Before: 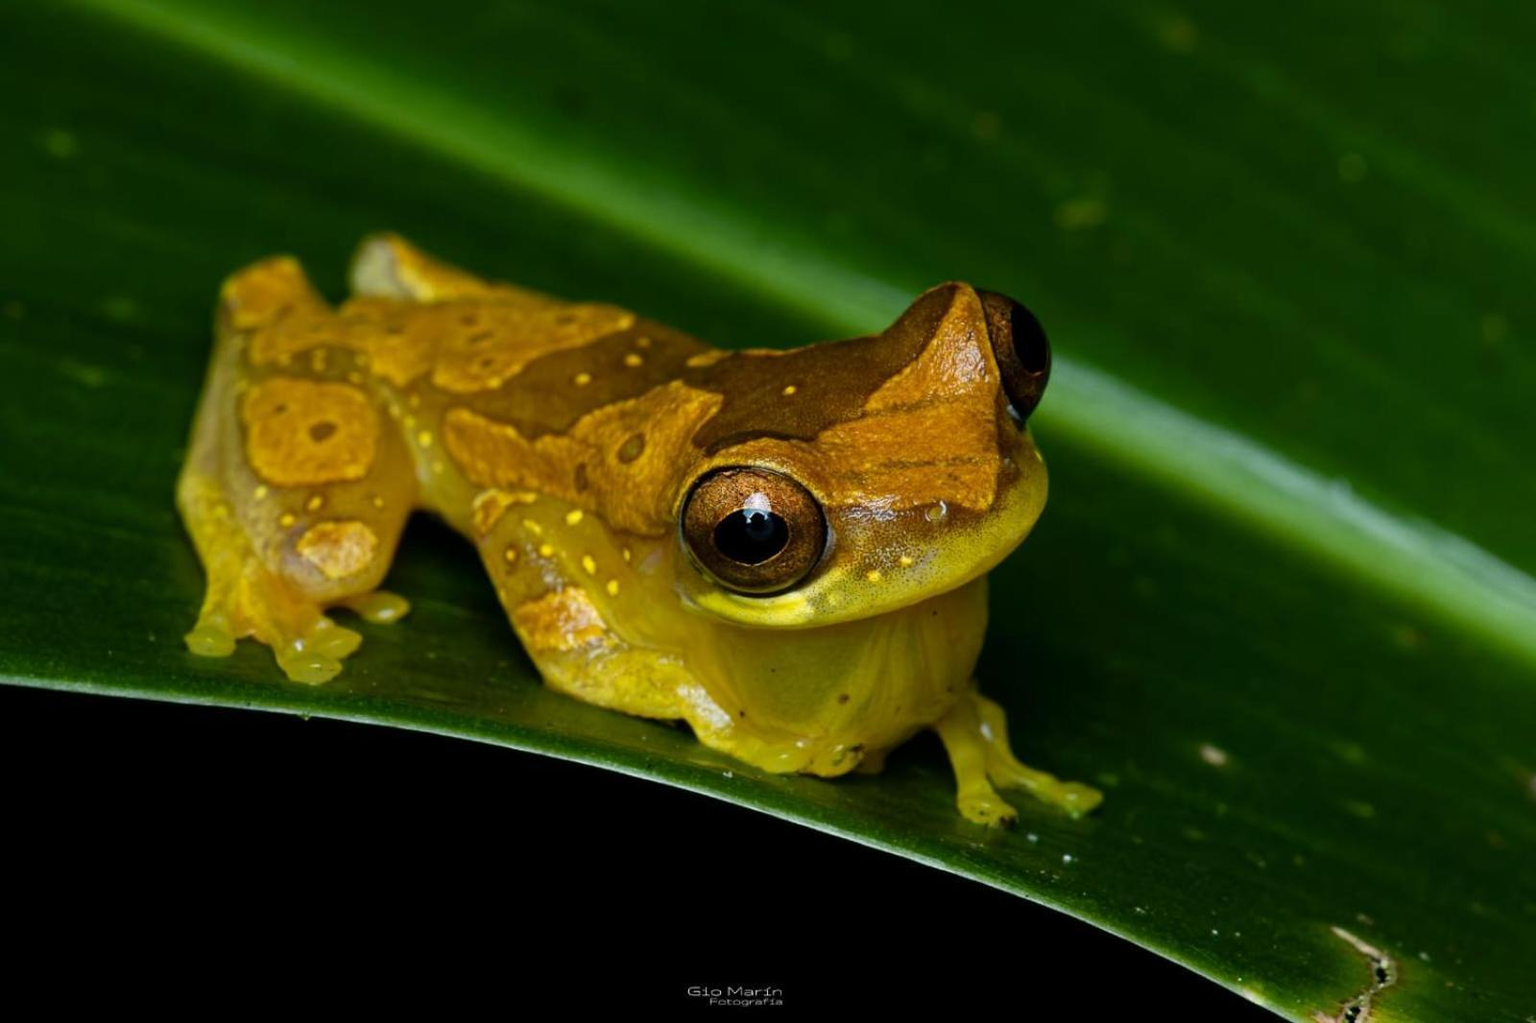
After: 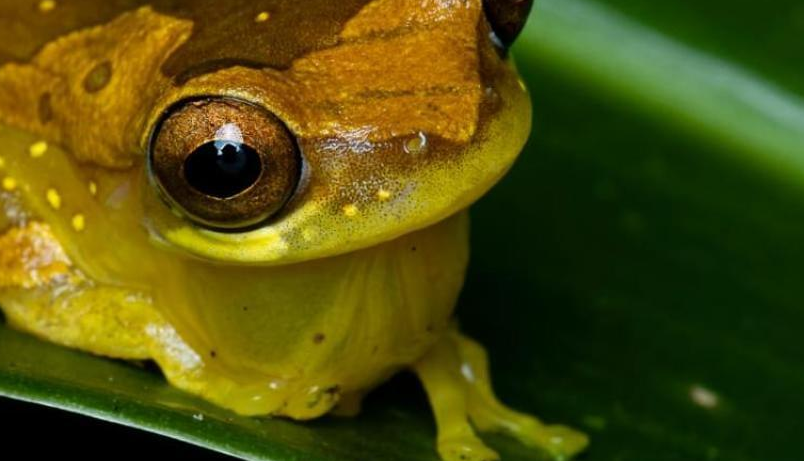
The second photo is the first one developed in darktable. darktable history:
crop: left 35.03%, top 36.625%, right 14.663%, bottom 20.057%
tone equalizer: on, module defaults
